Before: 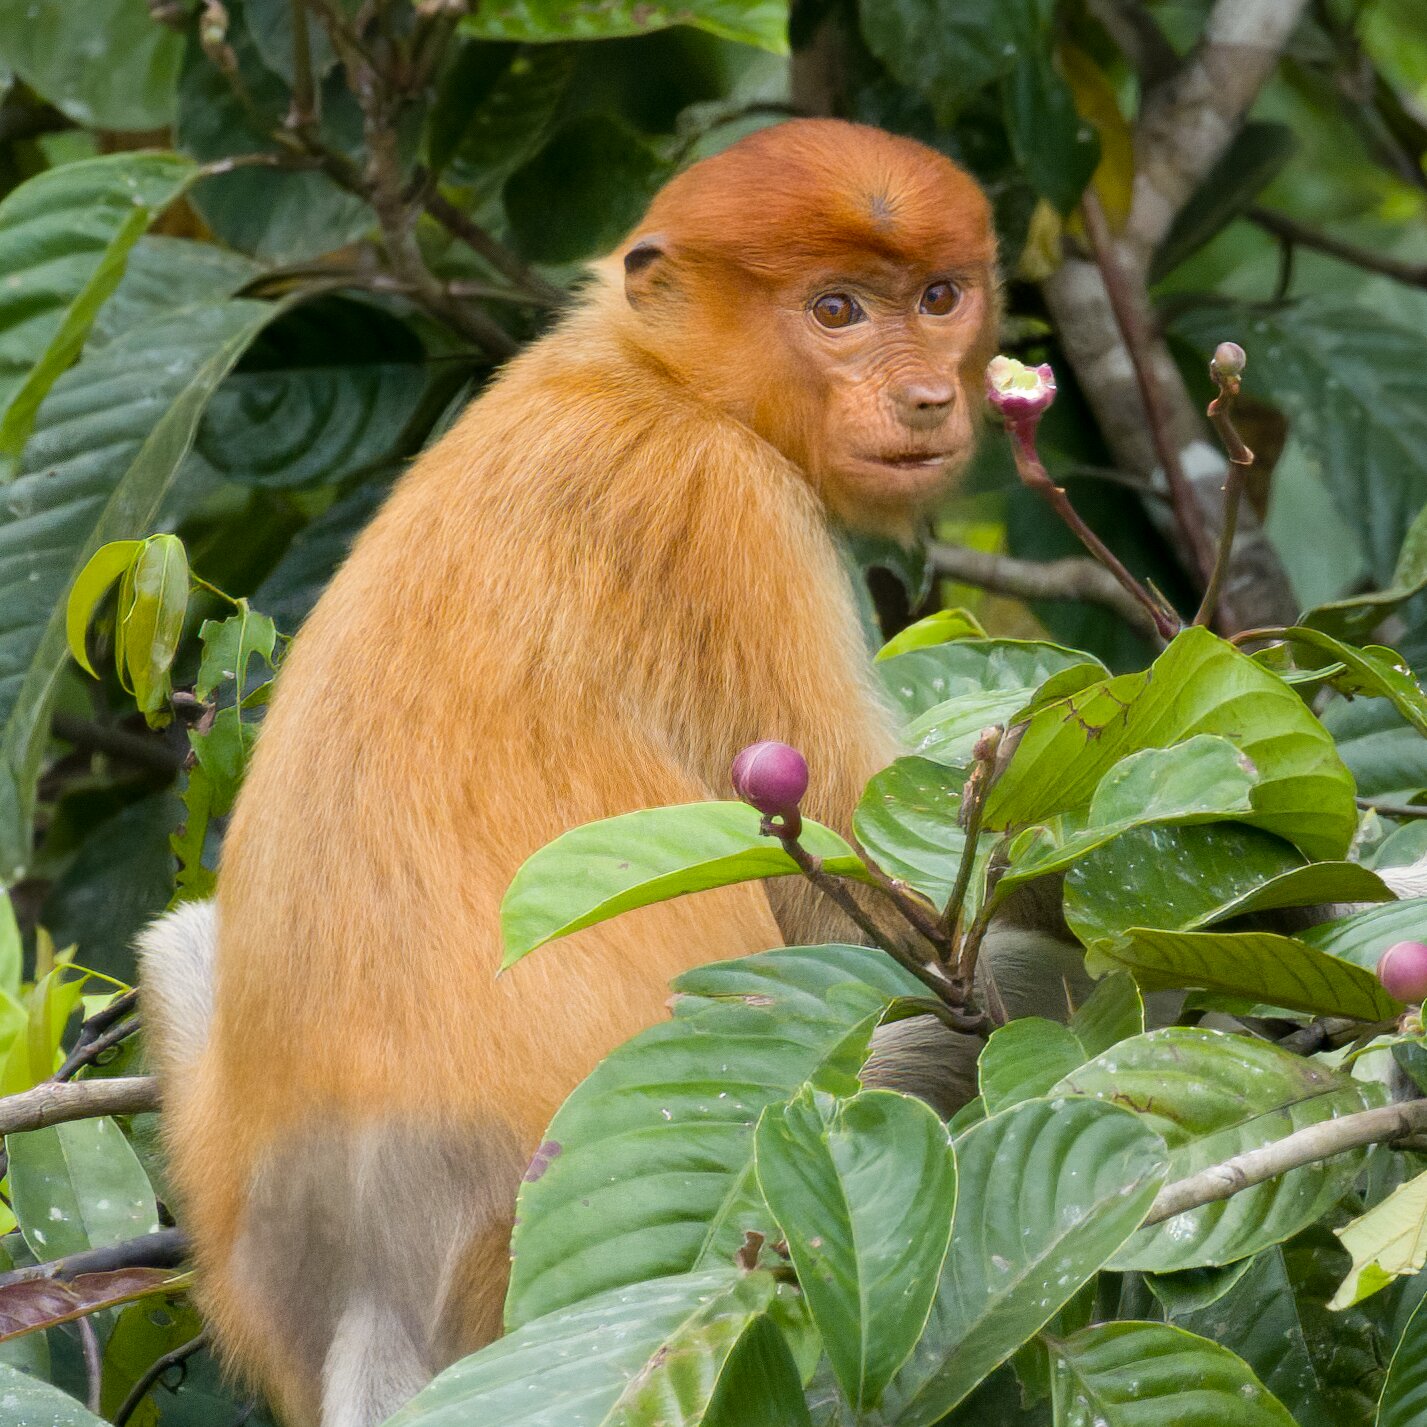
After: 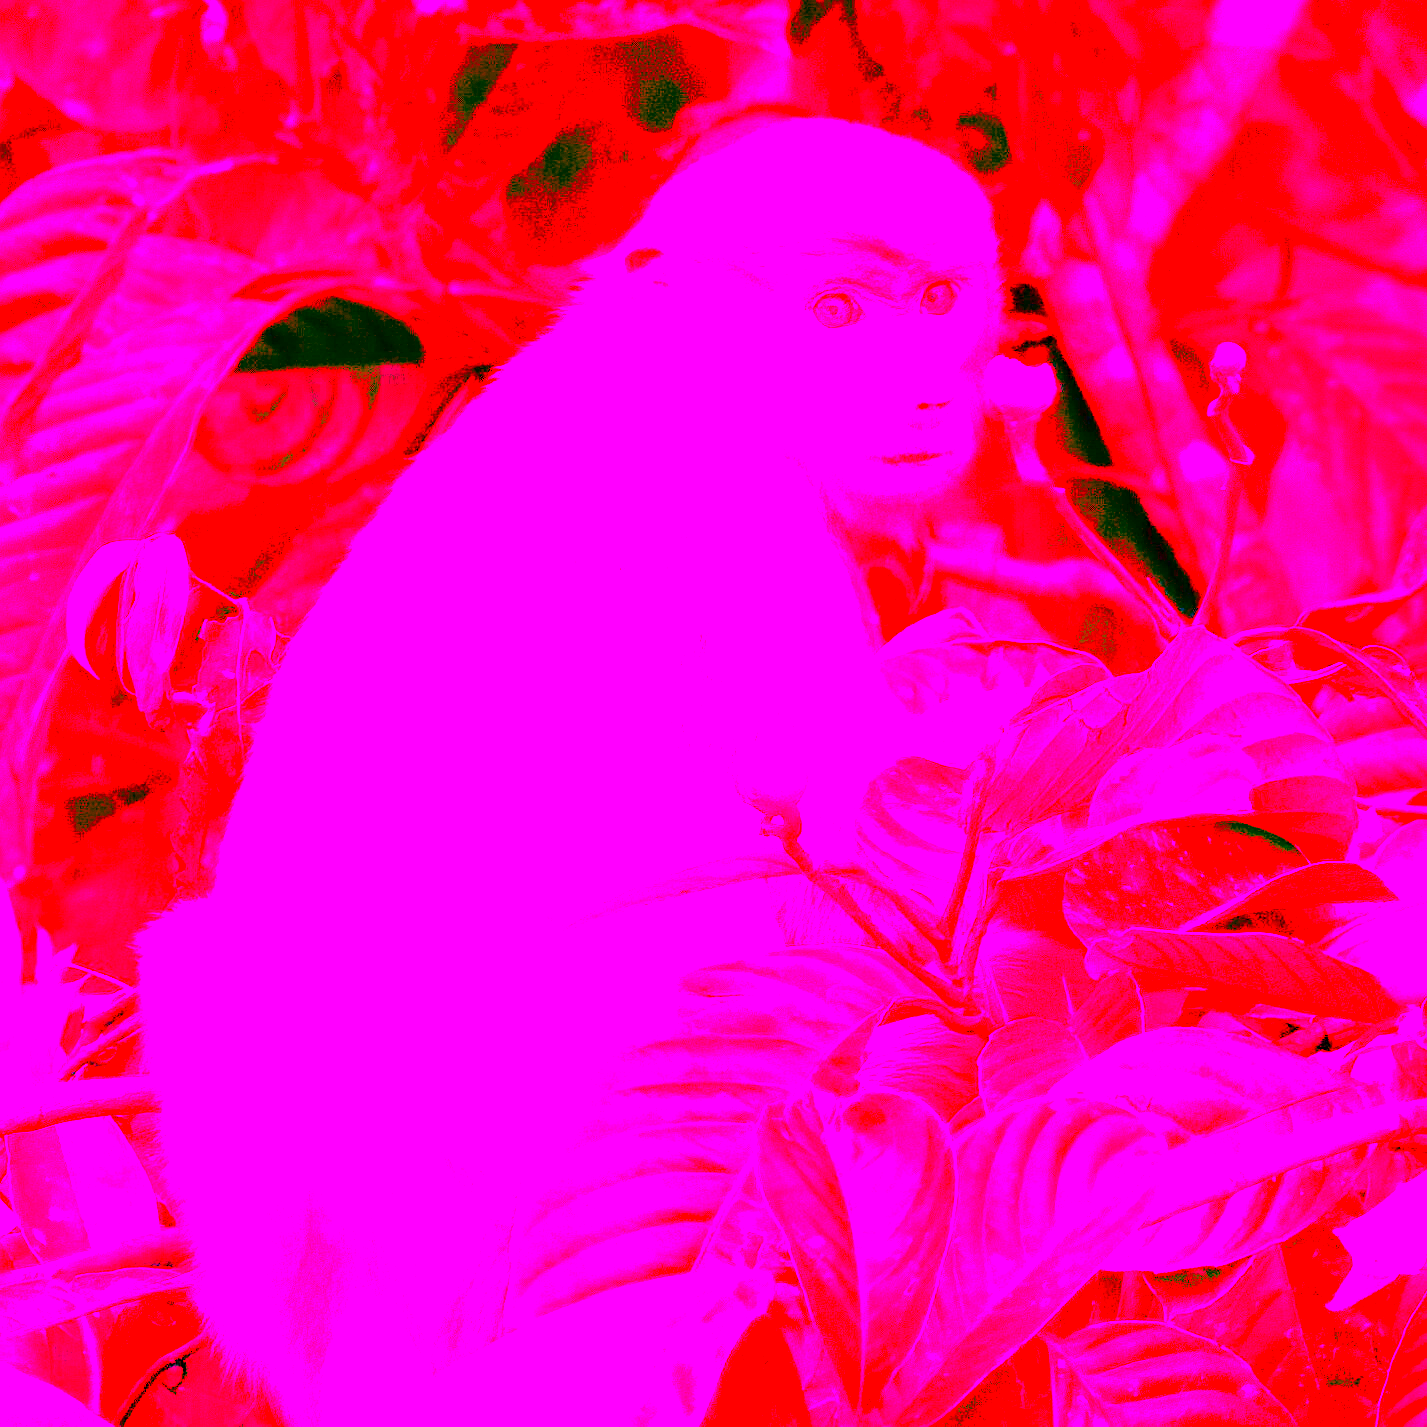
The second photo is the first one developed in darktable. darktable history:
color balance rgb: linear chroma grading › global chroma -0.67%, saturation formula JzAzBz (2021)
vibrance: on, module defaults
exposure: black level correction 0, exposure 1 EV, compensate exposure bias true, compensate highlight preservation false
tone equalizer: -7 EV 0.15 EV, -6 EV 0.6 EV, -5 EV 1.15 EV, -4 EV 1.33 EV, -3 EV 1.15 EV, -2 EV 0.6 EV, -1 EV 0.15 EV, mask exposure compensation -0.5 EV
grain: coarseness 0.09 ISO, strength 10%
white balance: red 4.26, blue 1.802
sharpen: on, module defaults
color correction: saturation 3
